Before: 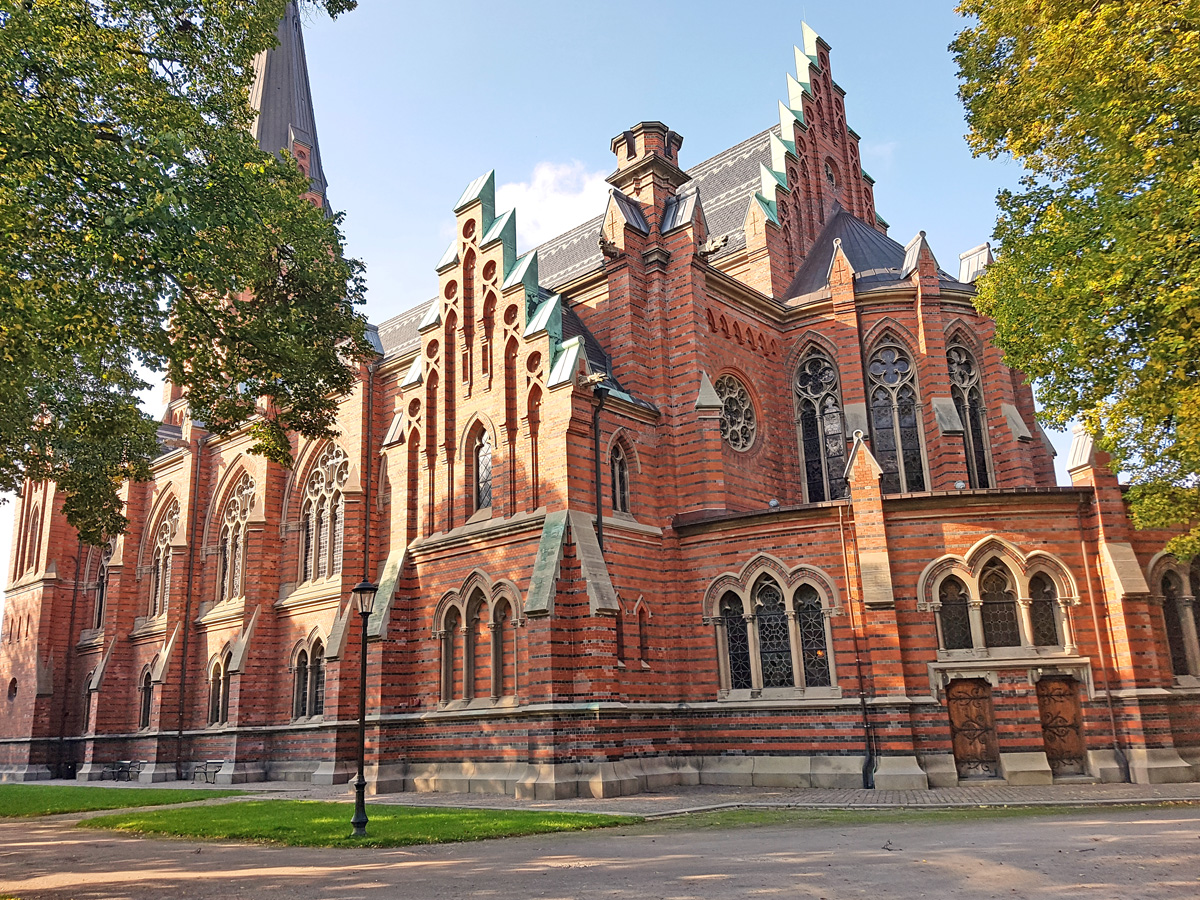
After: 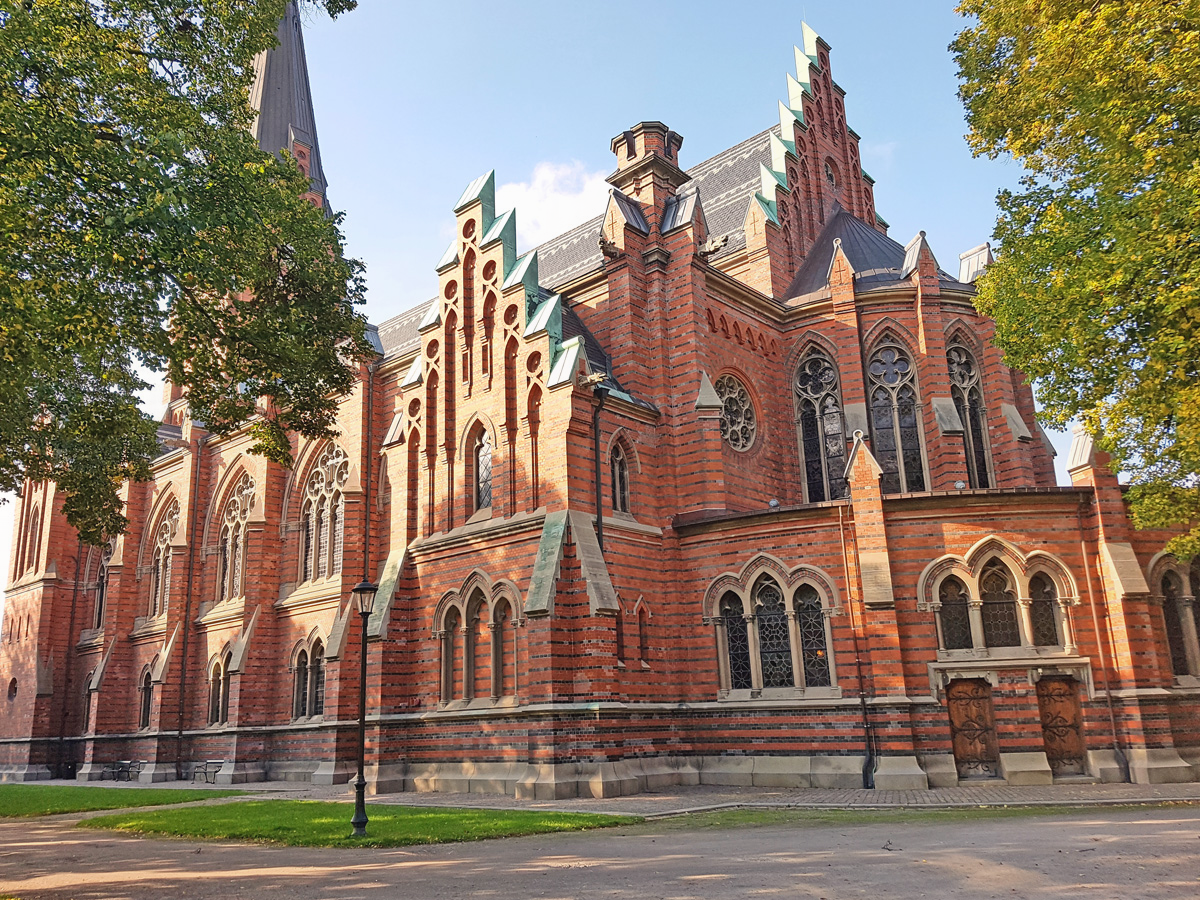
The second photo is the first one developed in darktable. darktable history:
contrast equalizer: octaves 7, y [[0.6 ×6], [0.55 ×6], [0 ×6], [0 ×6], [0 ×6]], mix -0.2
white balance: emerald 1
